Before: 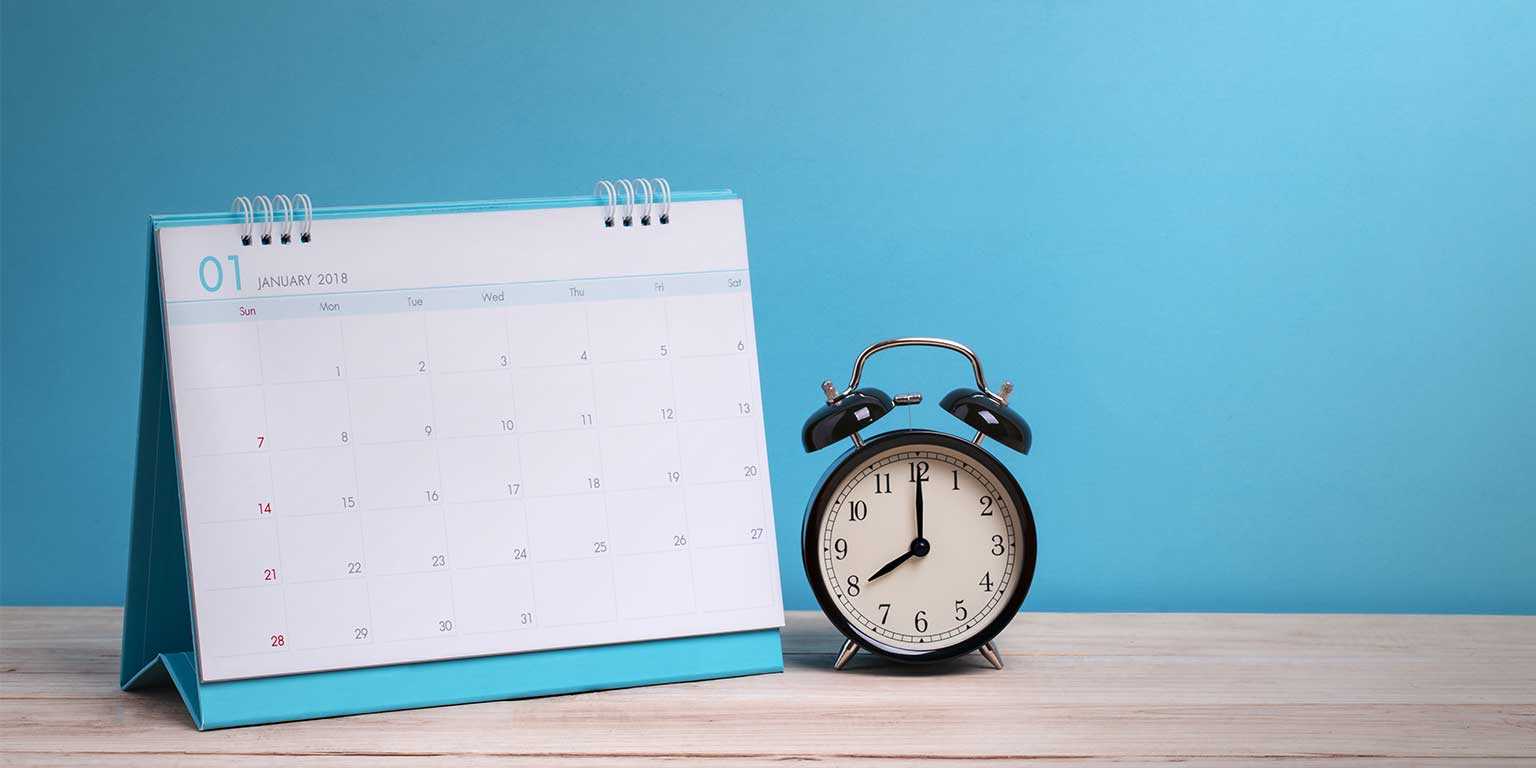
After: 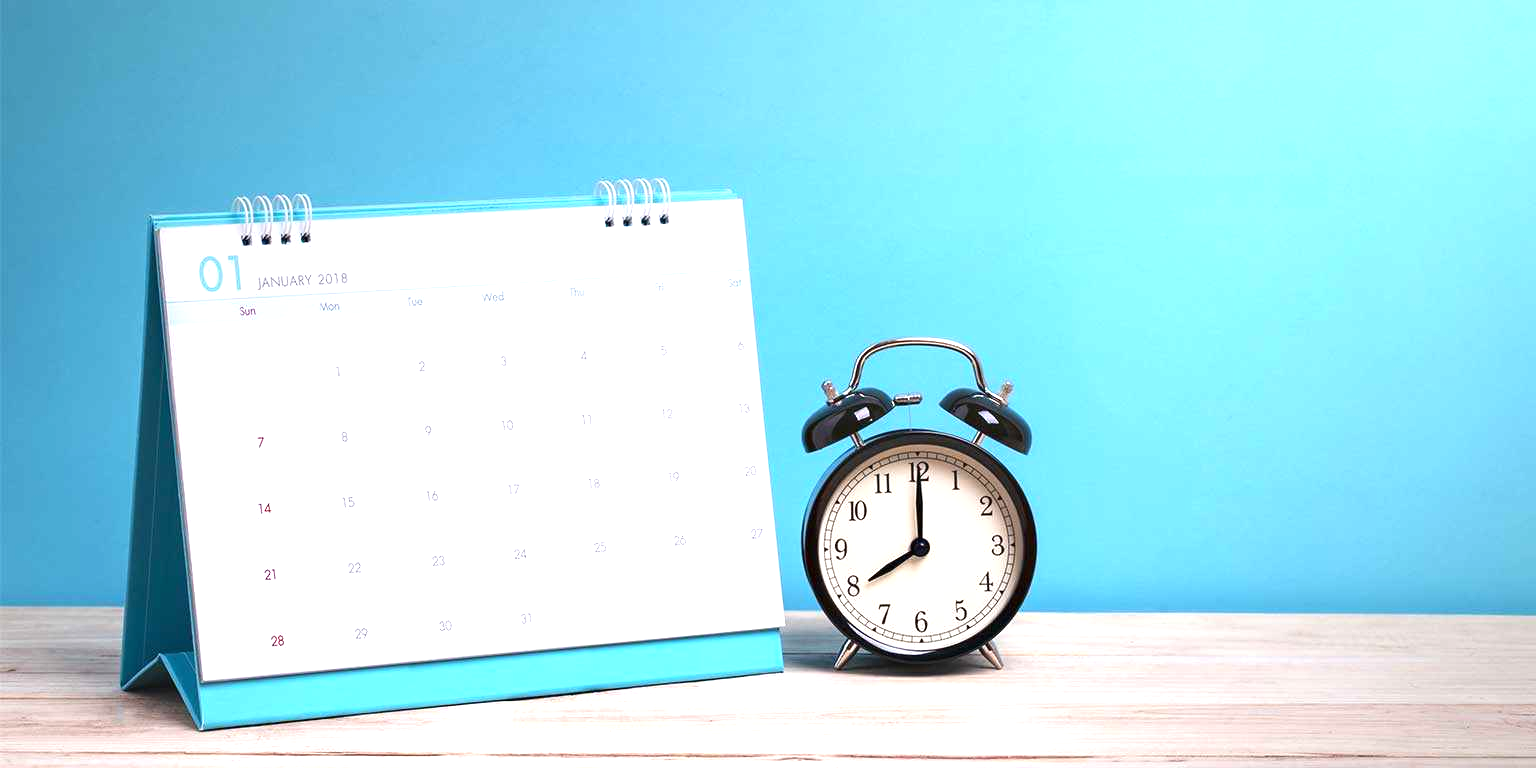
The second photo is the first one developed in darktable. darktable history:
exposure: black level correction 0, exposure 0.9 EV, compensate highlight preservation false
levels: mode automatic
